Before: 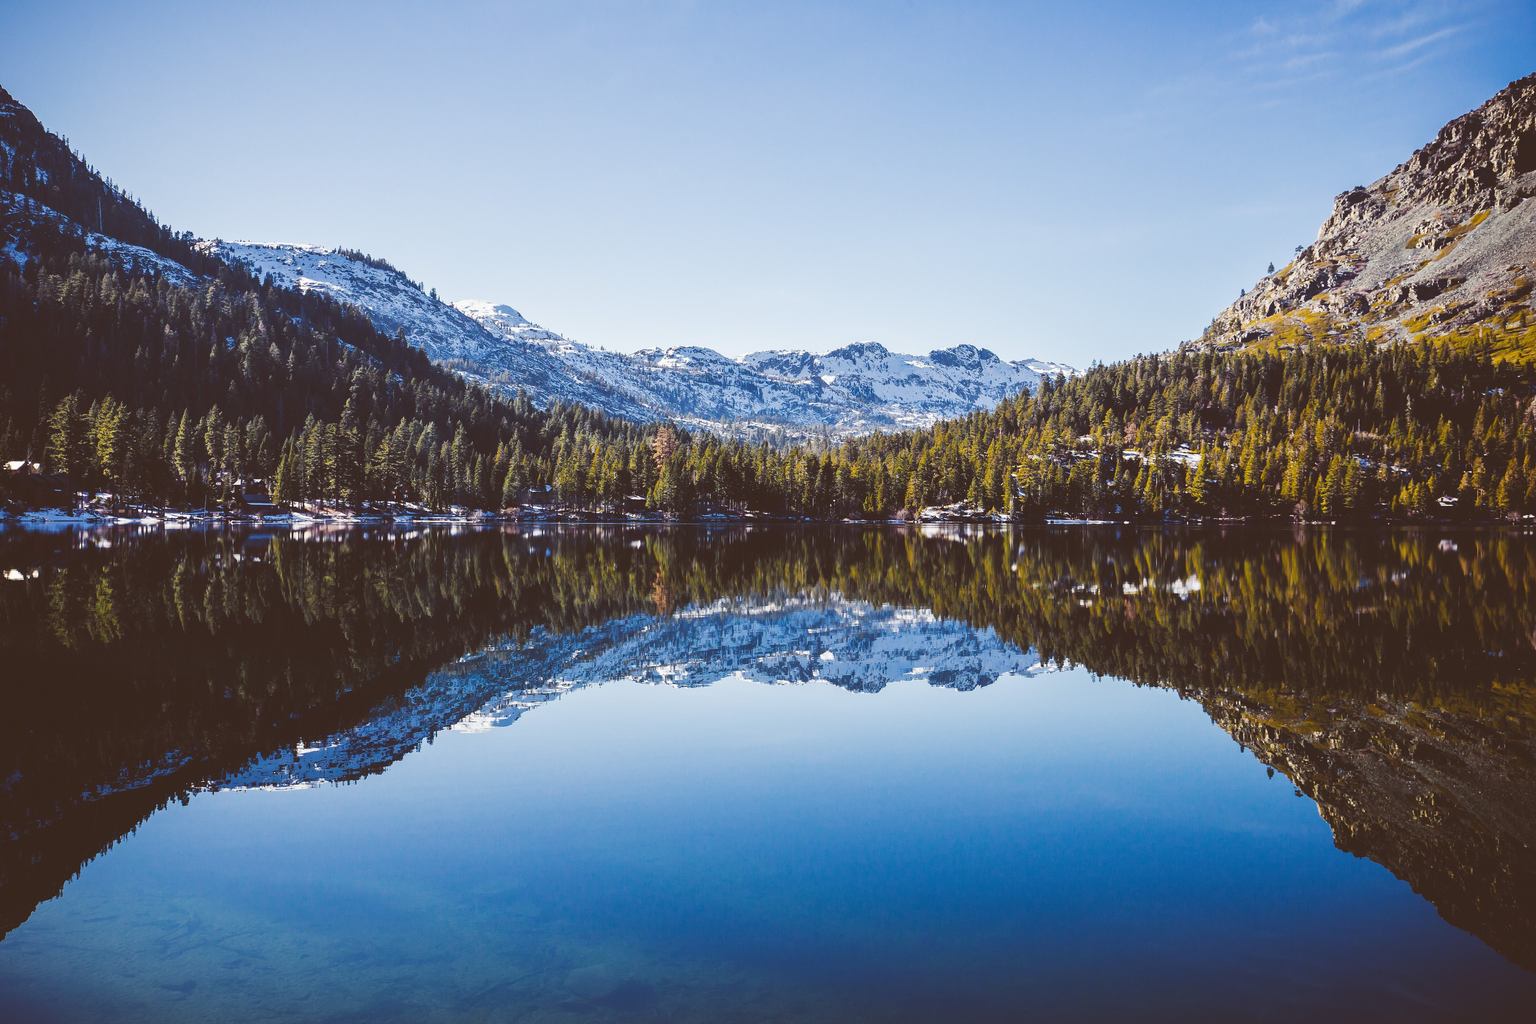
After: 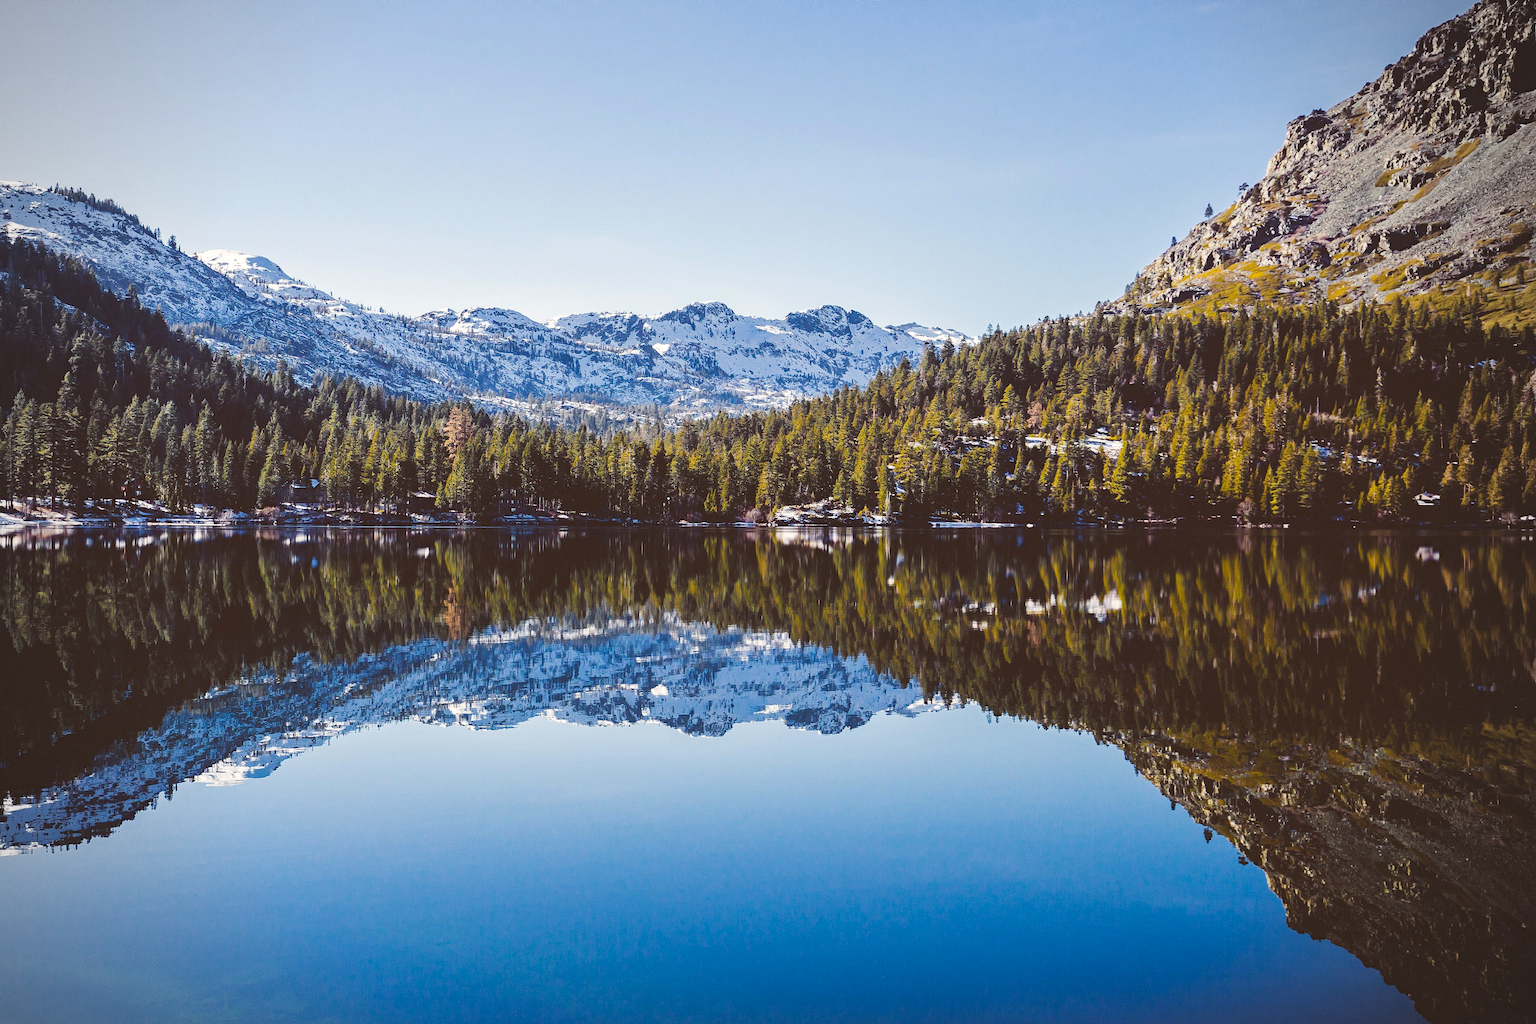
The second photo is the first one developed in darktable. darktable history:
vignetting: fall-off radius 45%, brightness -0.33
haze removal: strength 0.42, compatibility mode true, adaptive false
base curve: curves: ch0 [(0, 0) (0.283, 0.295) (1, 1)], preserve colors none
crop: left 19.159%, top 9.58%, bottom 9.58%
